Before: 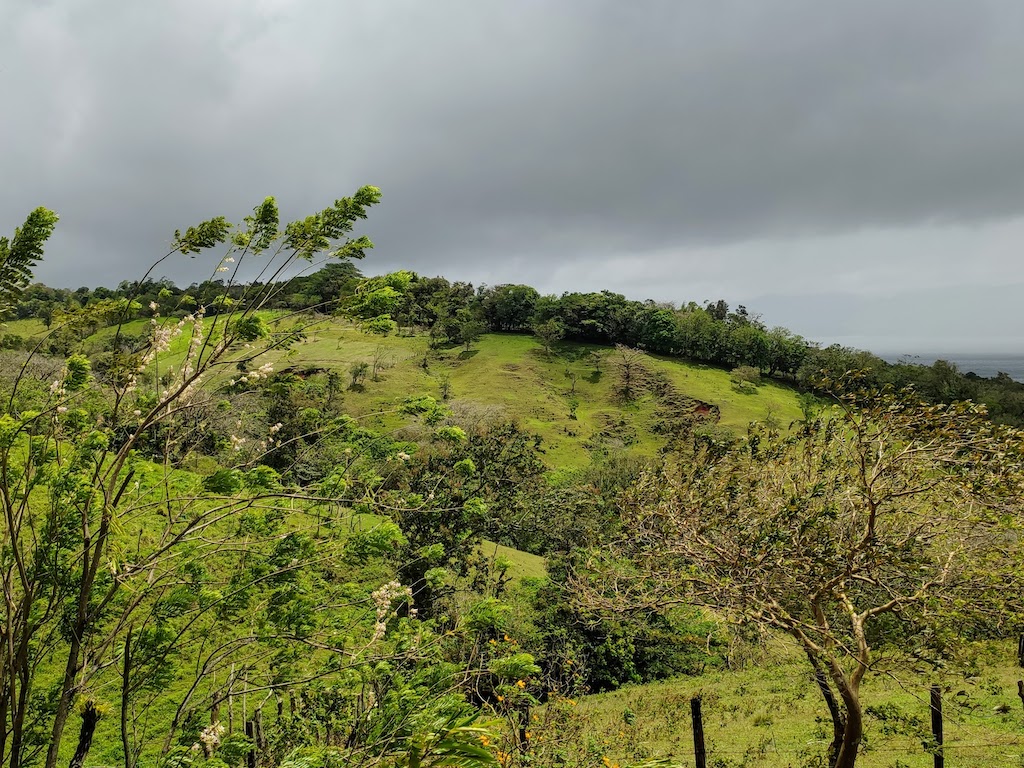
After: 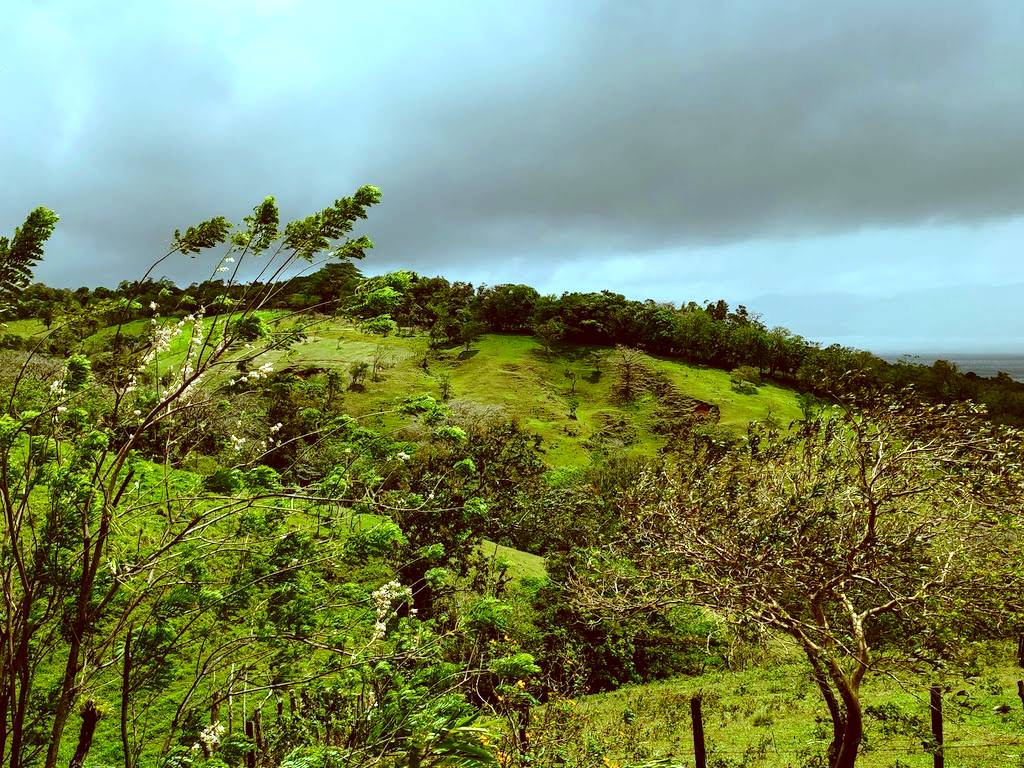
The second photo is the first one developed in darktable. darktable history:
exposure: black level correction 0, exposure 0.697 EV, compensate highlight preservation false
color correction: highlights a* -13.97, highlights b* -16.77, shadows a* 10.01, shadows b* 29.72
contrast brightness saturation: contrast 0.099, brightness -0.28, saturation 0.15
